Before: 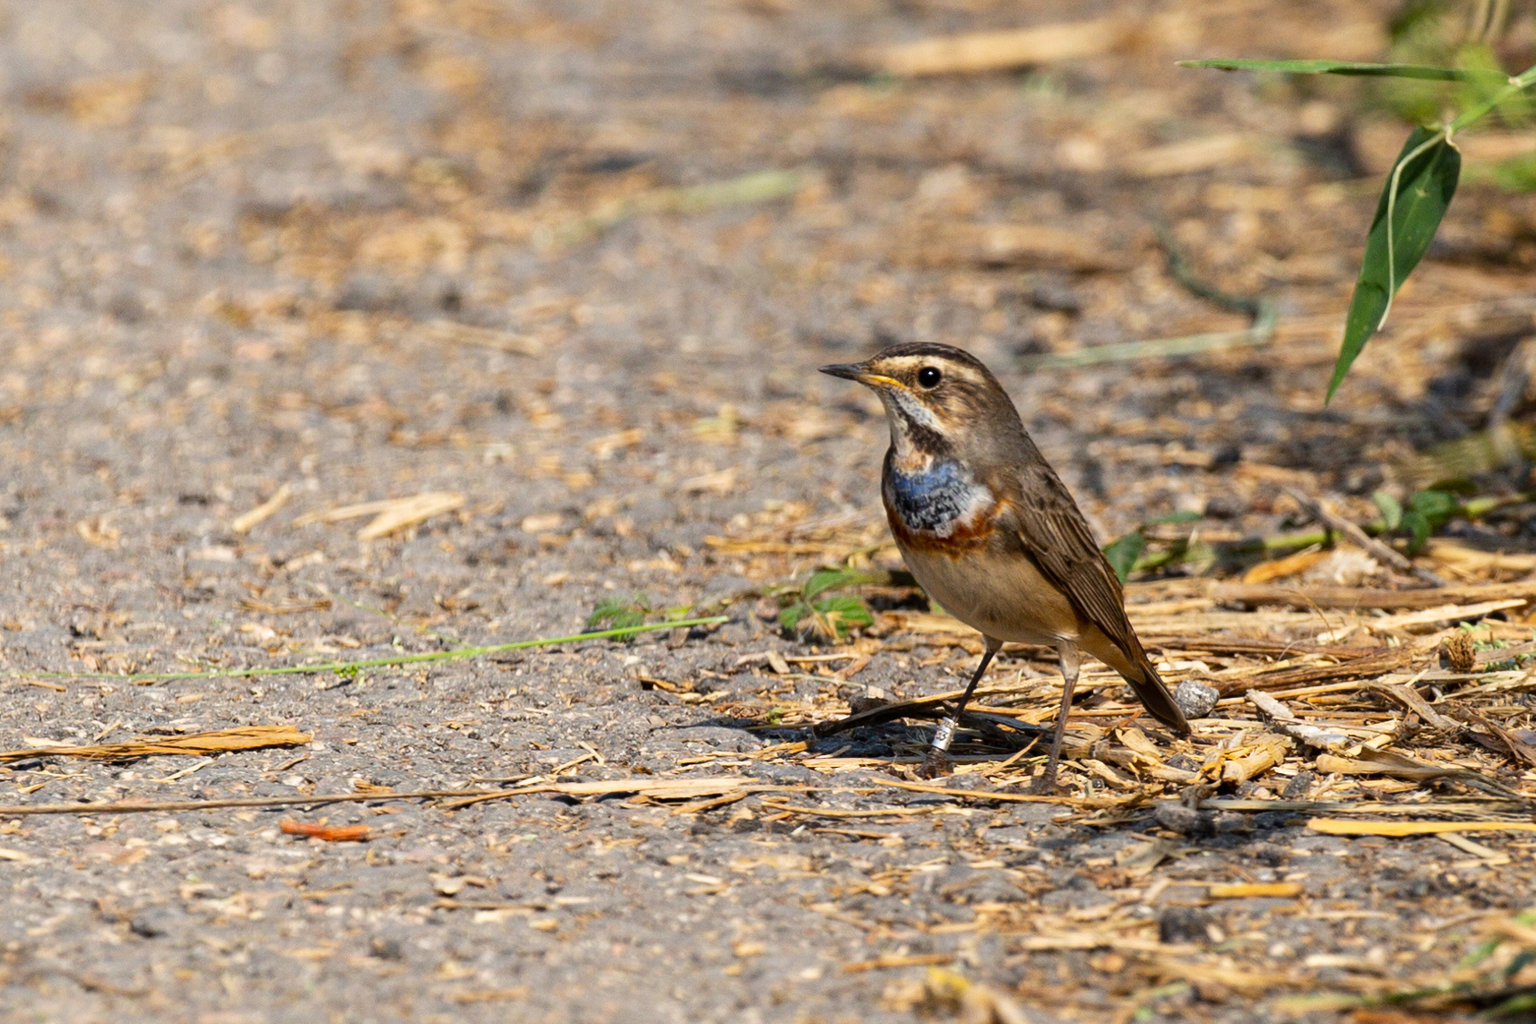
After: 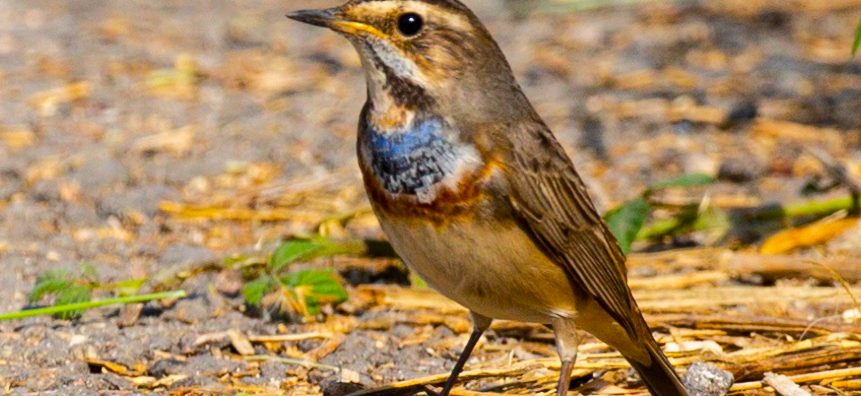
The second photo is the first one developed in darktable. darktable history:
color balance rgb: perceptual saturation grading › global saturation 25%, perceptual brilliance grading › mid-tones 10%, perceptual brilliance grading › shadows 15%, global vibrance 20%
crop: left 36.607%, top 34.735%, right 13.146%, bottom 30.611%
